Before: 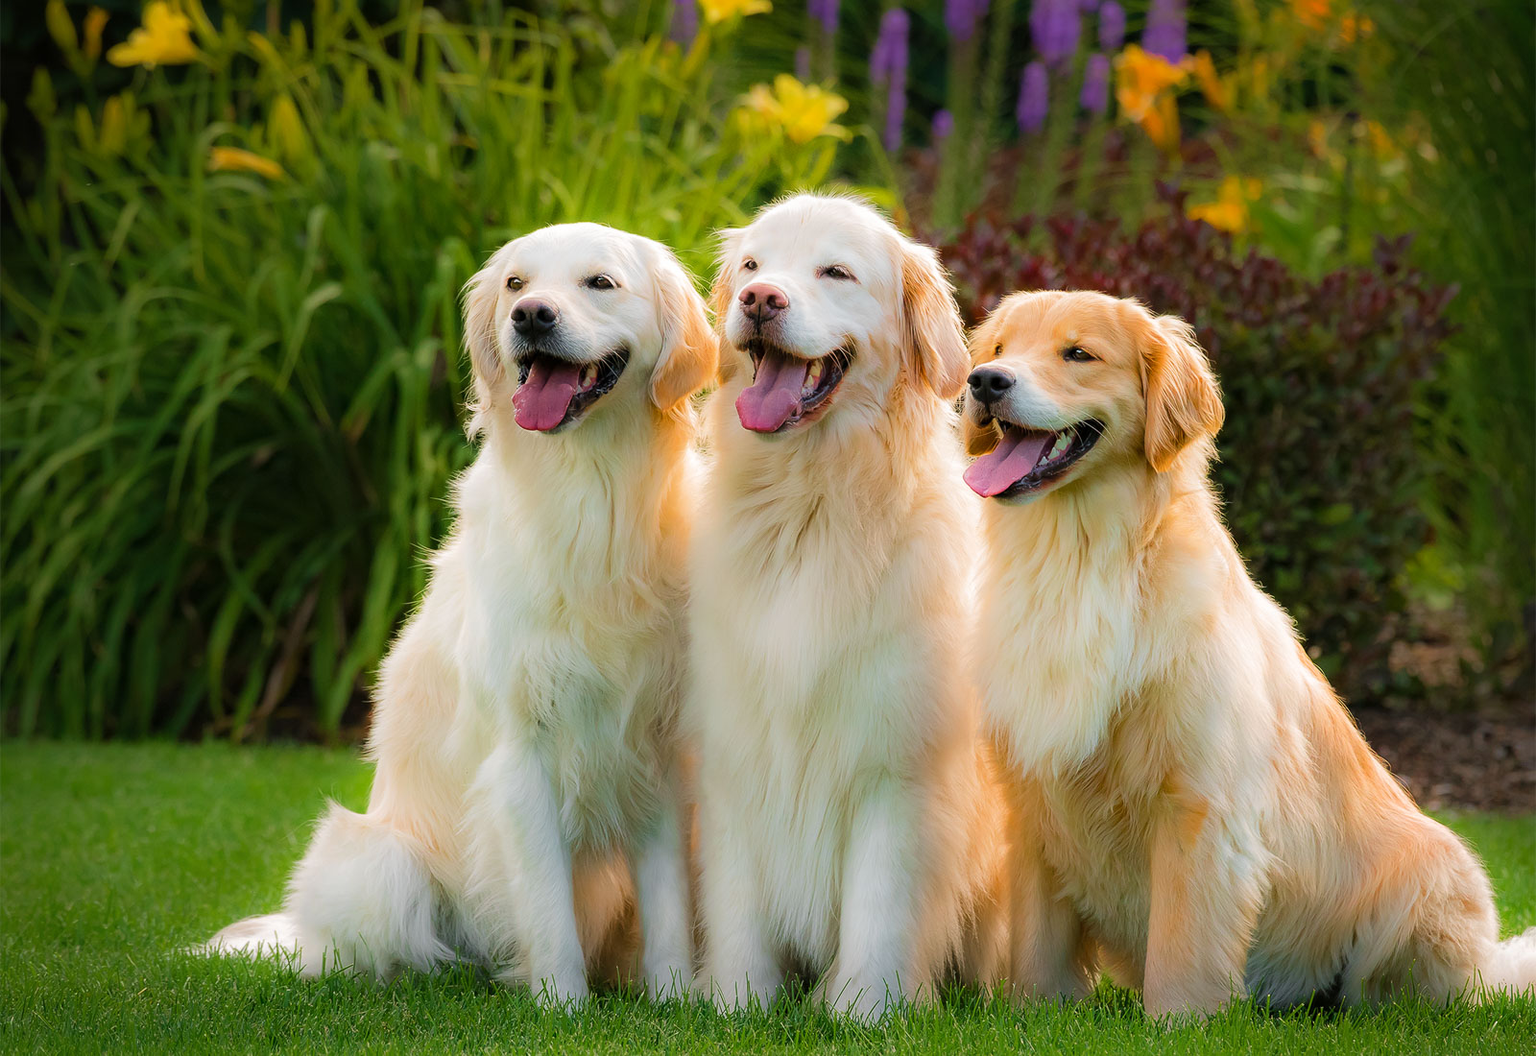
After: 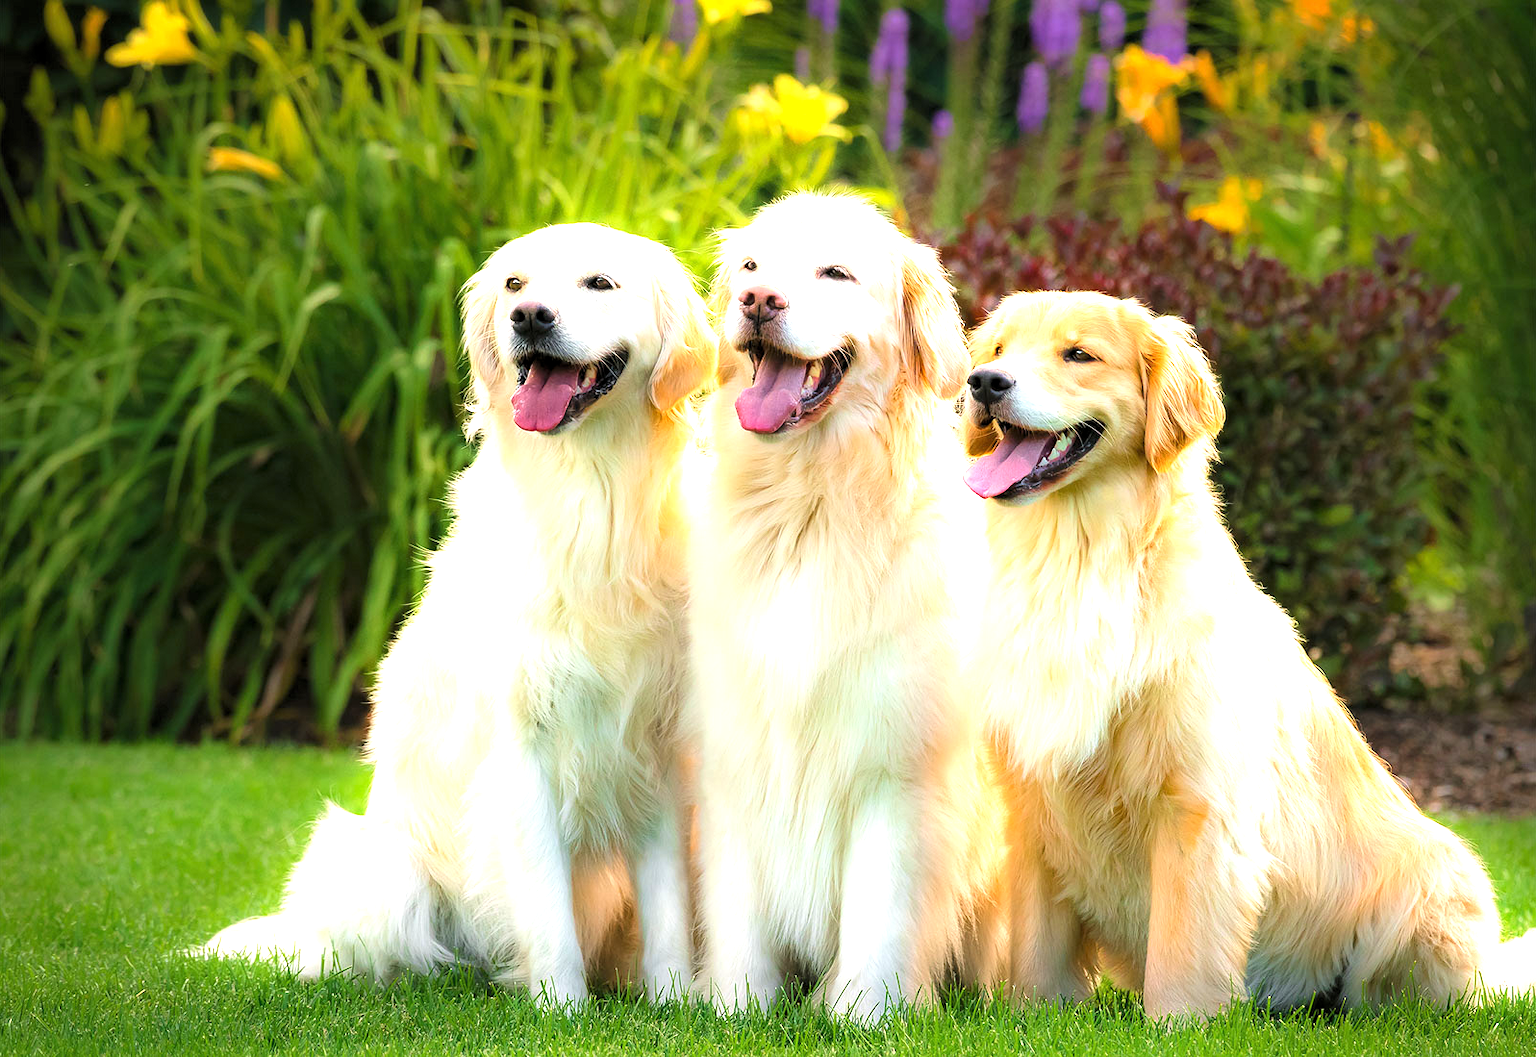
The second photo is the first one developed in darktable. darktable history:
exposure: black level correction 0, exposure 1.1 EV, compensate exposure bias true, compensate highlight preservation false
levels: levels [0.031, 0.5, 0.969]
crop and rotate: left 0.126%
